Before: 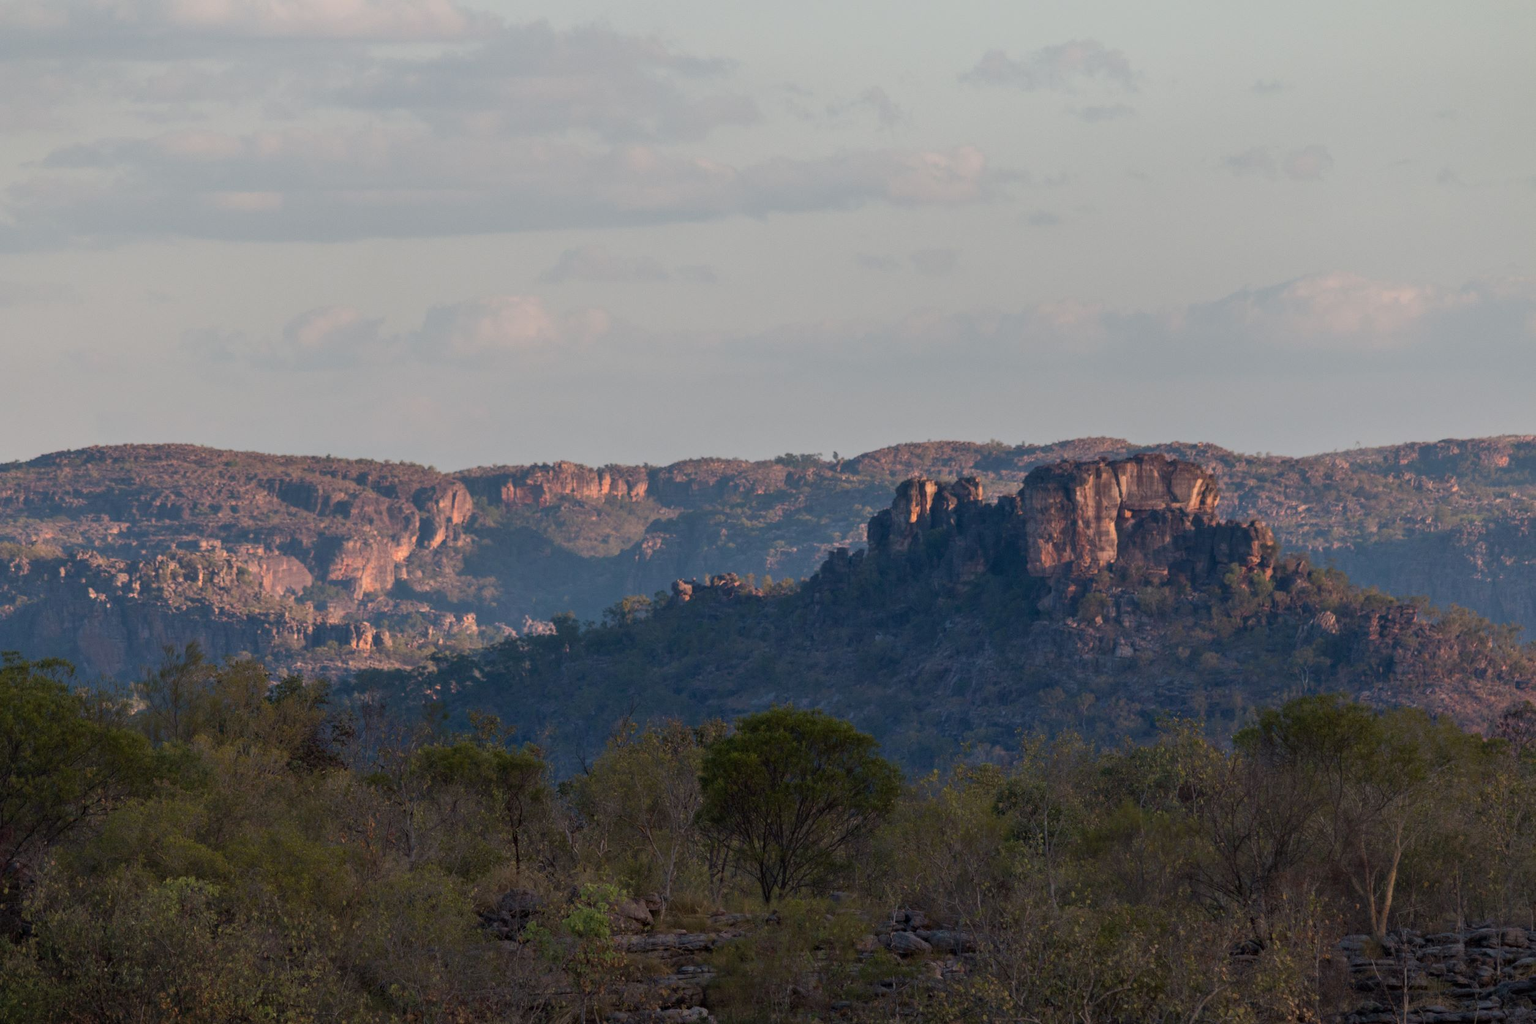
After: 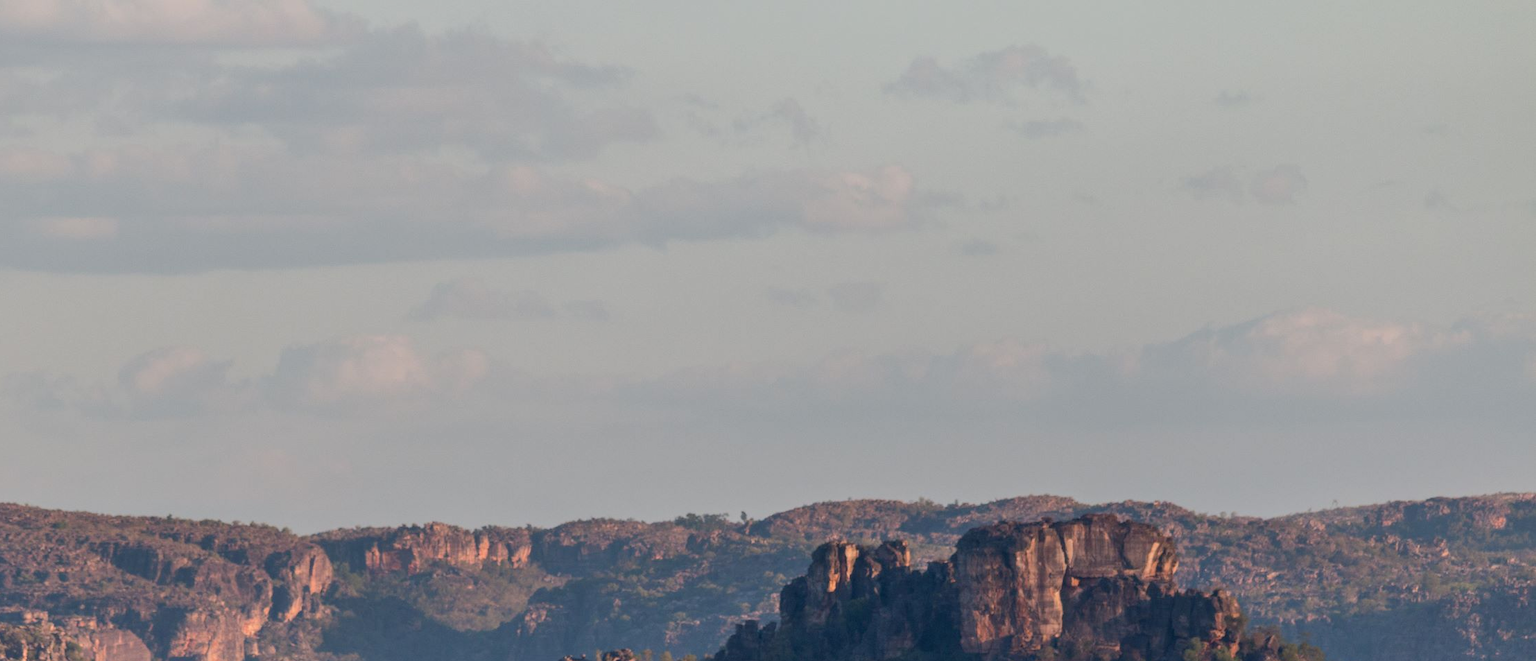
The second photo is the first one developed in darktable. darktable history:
tone equalizer: -8 EV -0.001 EV, -7 EV 0.005 EV, -6 EV -0.021 EV, -5 EV 0.01 EV, -4 EV -0.027 EV, -3 EV 0.031 EV, -2 EV -0.05 EV, -1 EV -0.294 EV, +0 EV -0.597 EV, edges refinement/feathering 500, mask exposure compensation -1.57 EV, preserve details guided filter
crop and rotate: left 11.665%, bottom 42.927%
